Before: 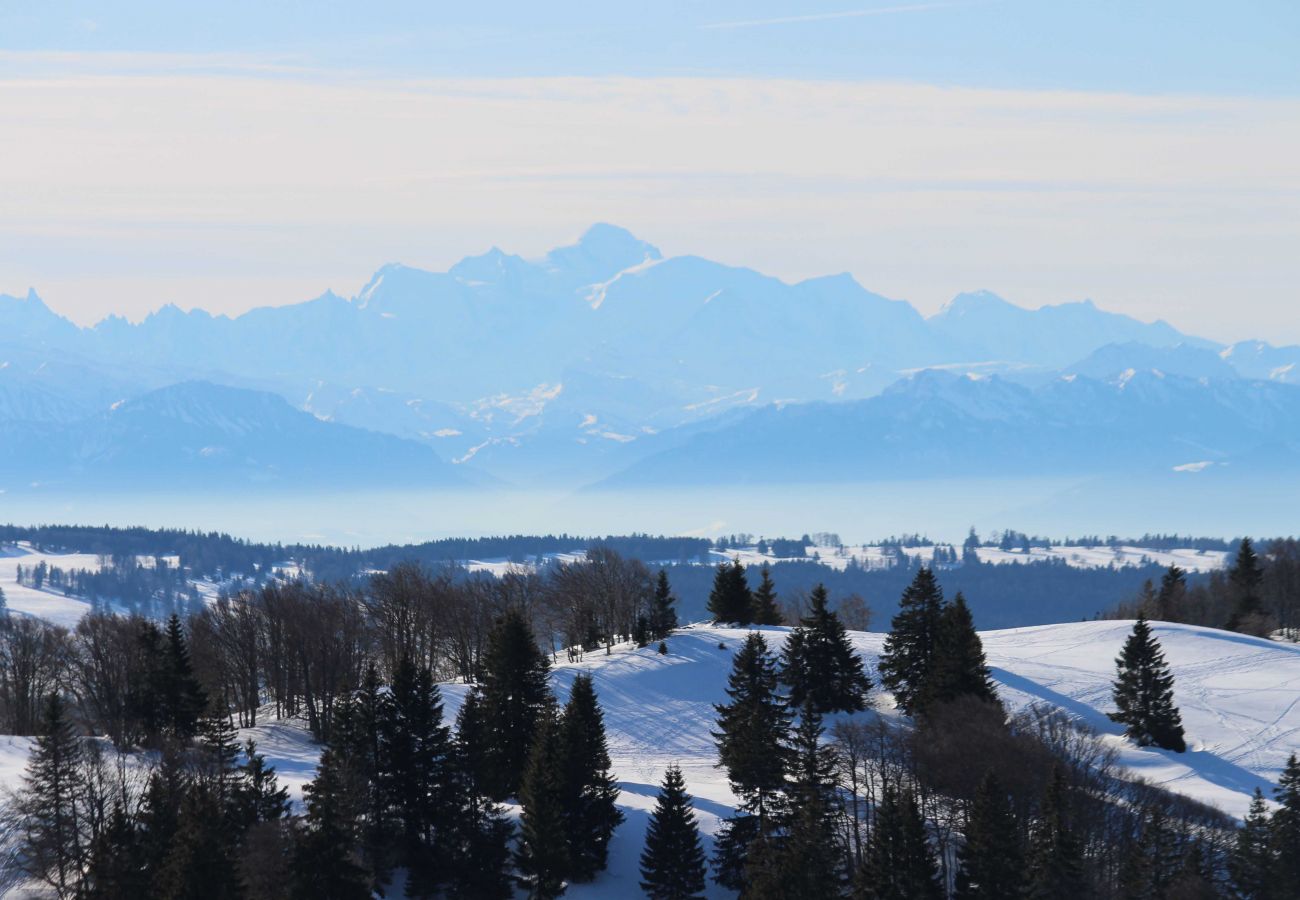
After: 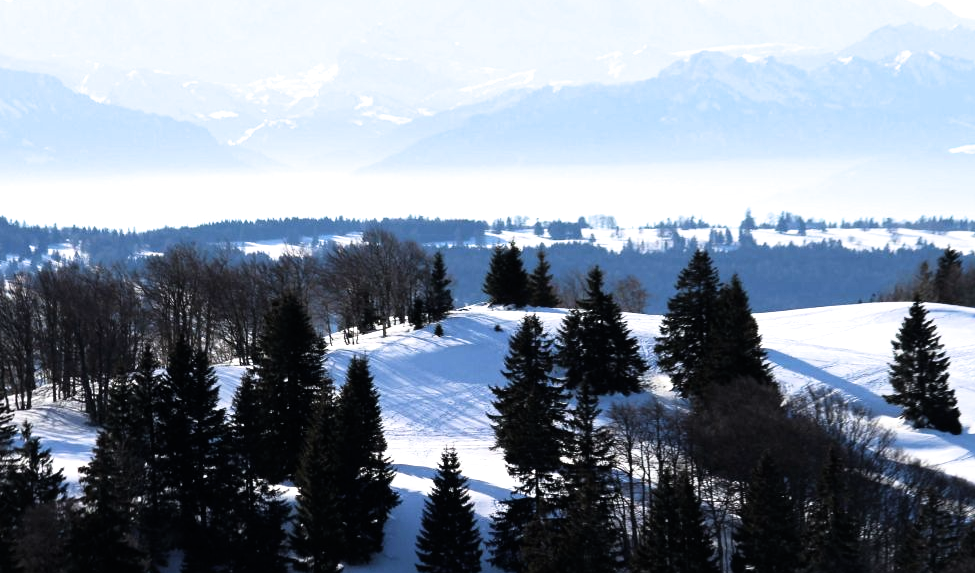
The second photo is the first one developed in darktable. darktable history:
crop and rotate: left 17.231%, top 35.396%, right 7.764%, bottom 0.841%
exposure: black level correction 0.001, exposure 0.498 EV, compensate exposure bias true, compensate highlight preservation false
filmic rgb: black relative exposure -8 EV, white relative exposure 2.19 EV, threshold 2.97 EV, hardness 7.04, enable highlight reconstruction true
